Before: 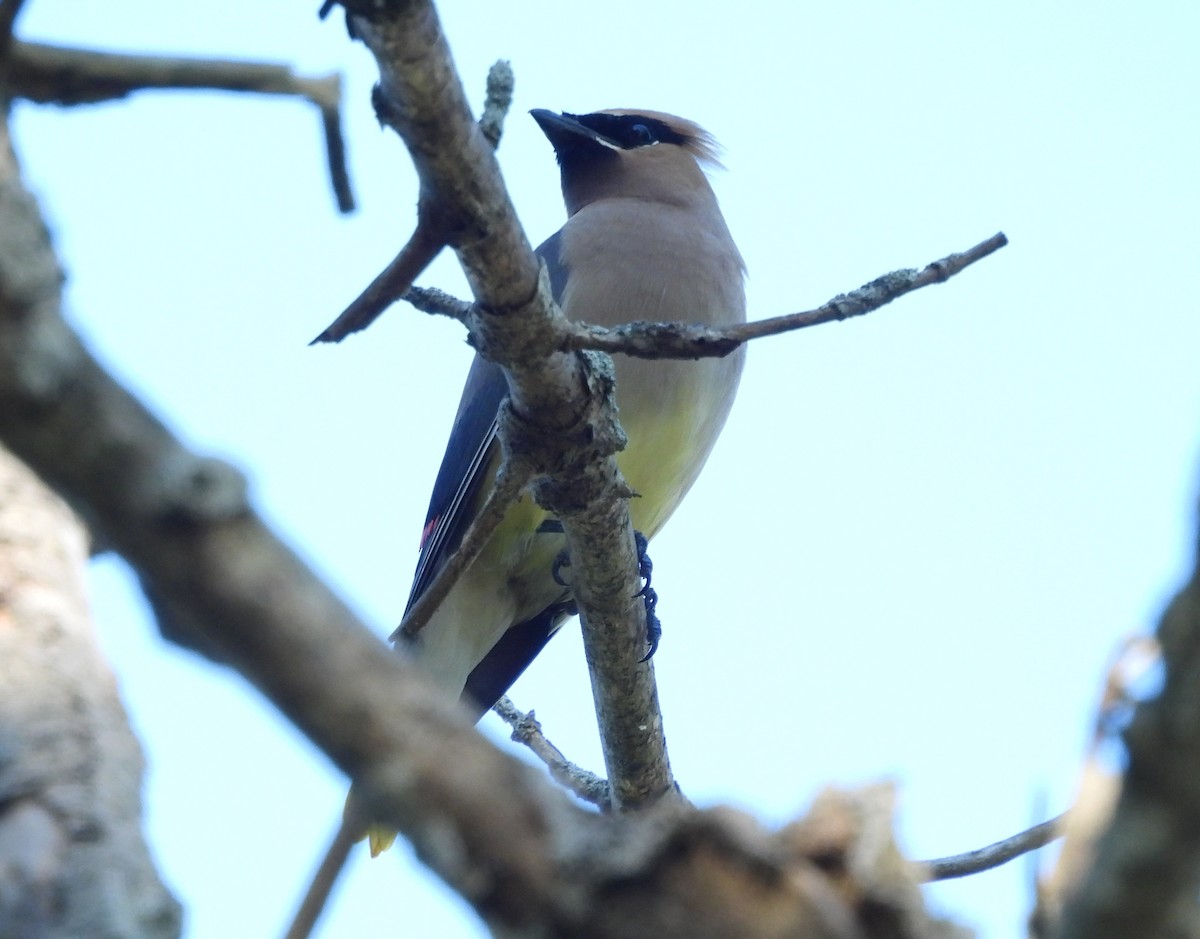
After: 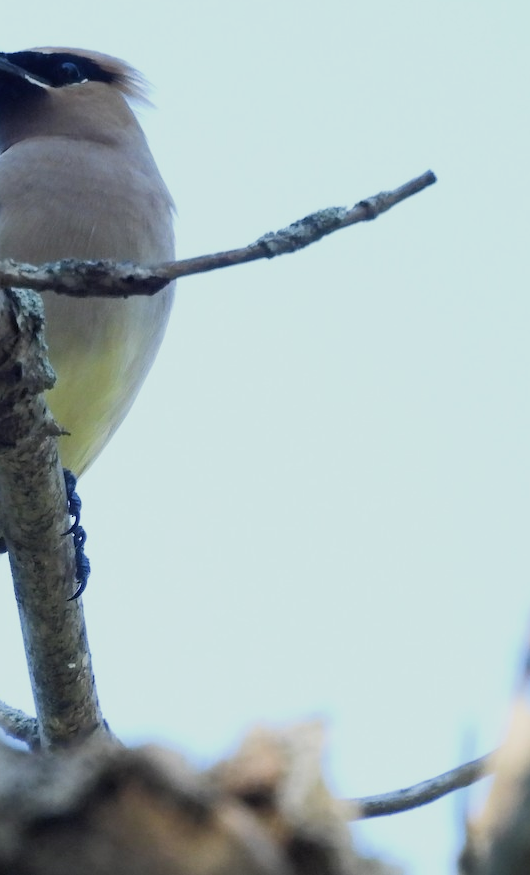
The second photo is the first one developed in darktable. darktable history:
rgb curve: curves: ch0 [(0, 0) (0.072, 0.166) (0.217, 0.293) (0.414, 0.42) (1, 1)], compensate middle gray true, preserve colors basic power
filmic rgb: black relative exposure -5 EV, hardness 2.88, contrast 1.3
crop: left 47.628%, top 6.643%, right 7.874%
